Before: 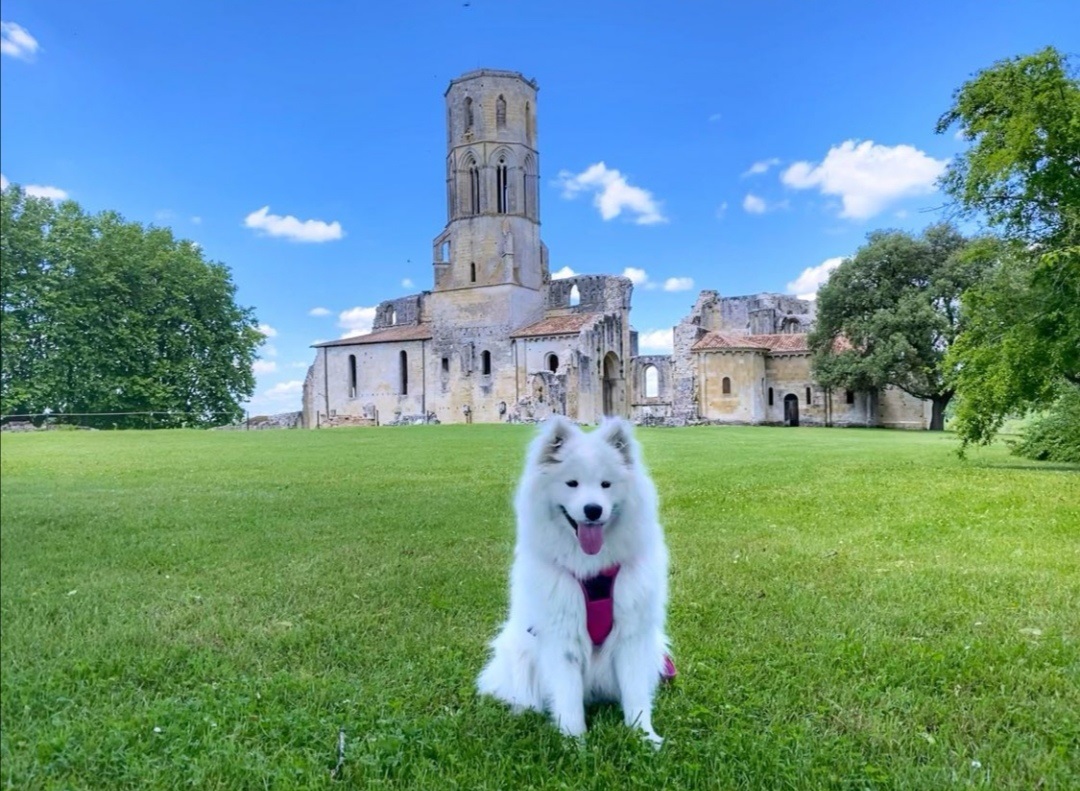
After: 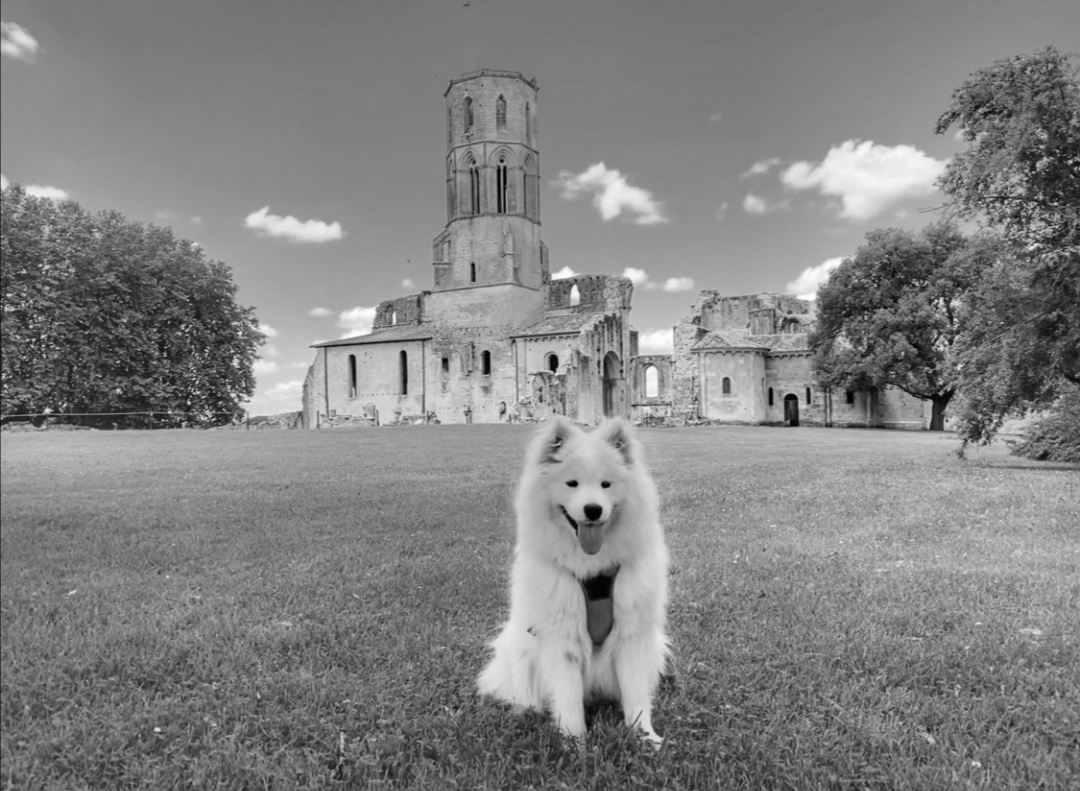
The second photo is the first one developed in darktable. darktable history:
color calibration: output gray [0.714, 0.278, 0, 0], illuminant same as pipeline (D50), adaptation none (bypass)
